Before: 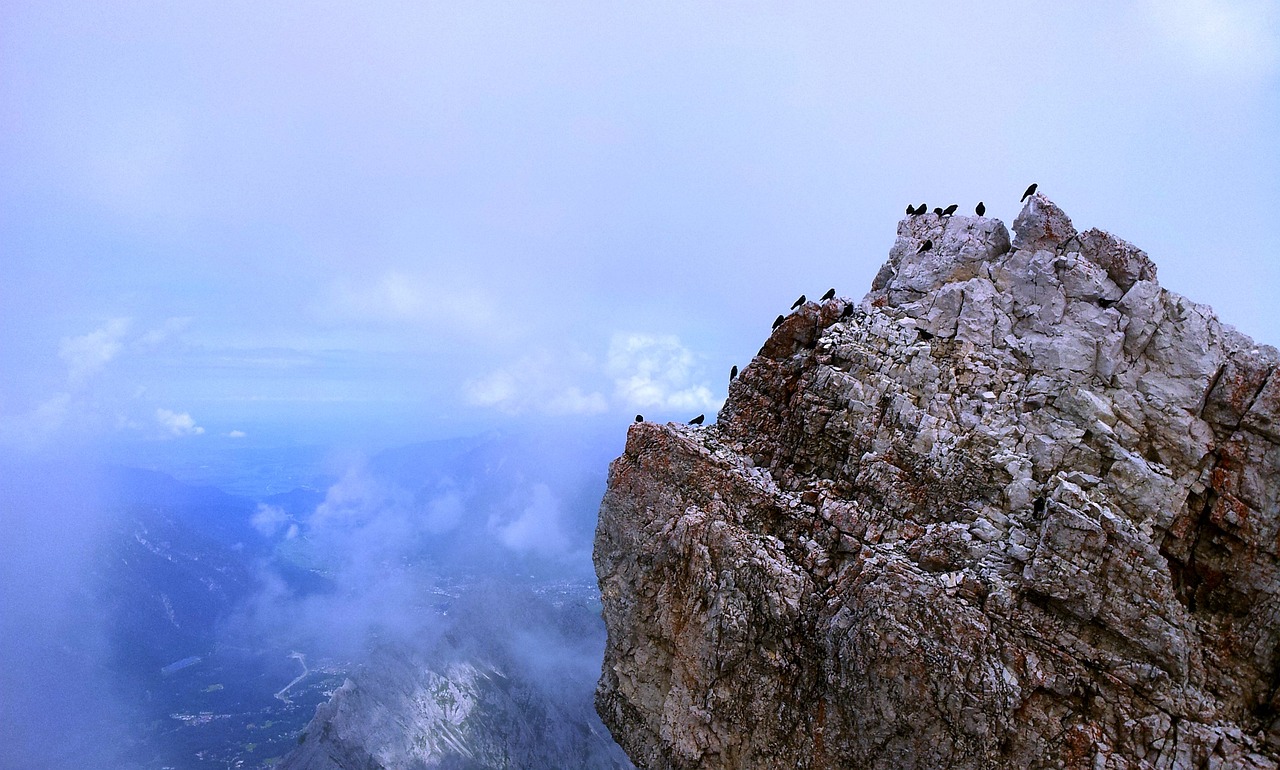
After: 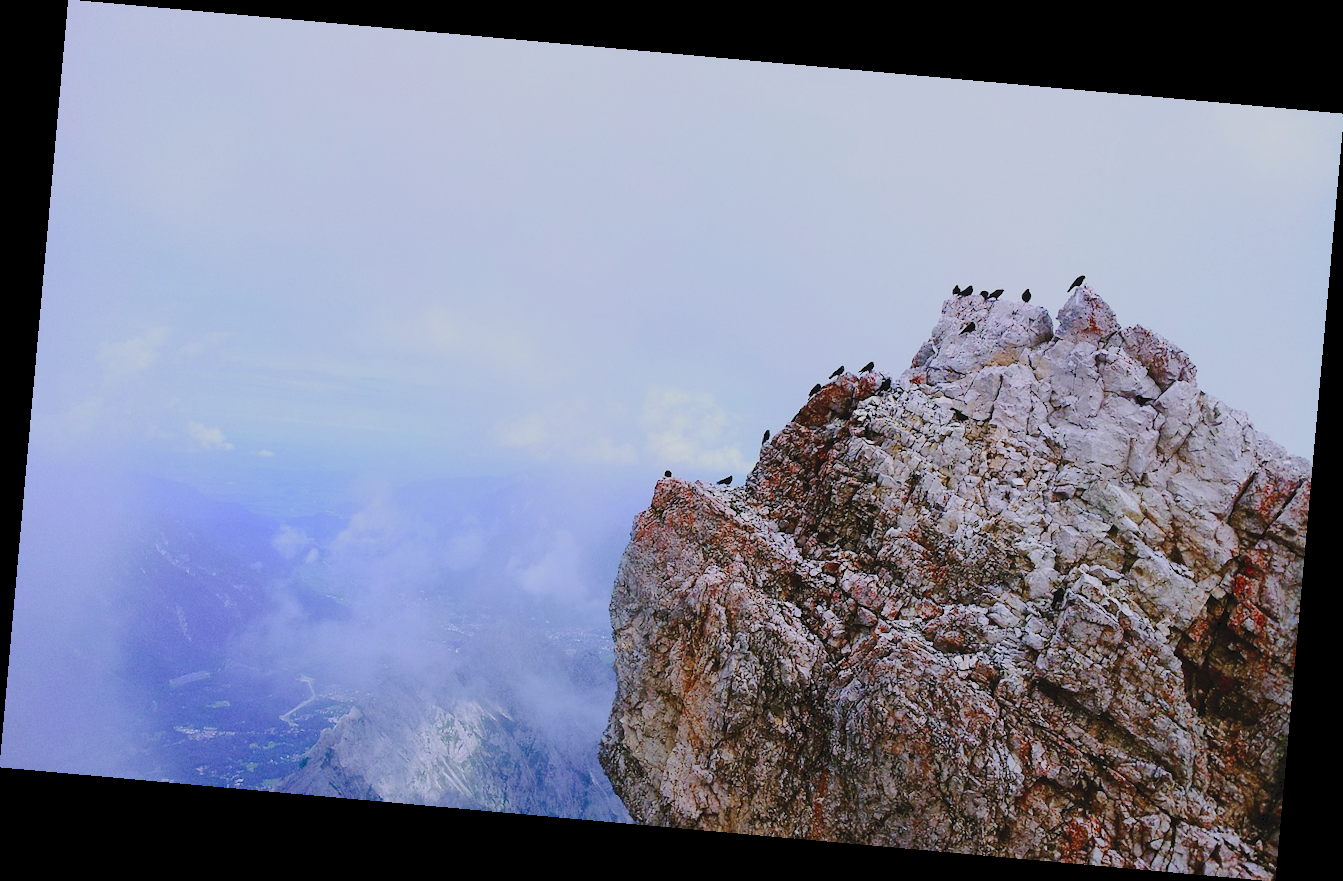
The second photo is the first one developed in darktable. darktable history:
color balance rgb: contrast -30%
rotate and perspective: rotation 5.12°, automatic cropping off
tone curve: curves: ch0 [(0, 0) (0.003, 0.058) (0.011, 0.061) (0.025, 0.065) (0.044, 0.076) (0.069, 0.083) (0.1, 0.09) (0.136, 0.102) (0.177, 0.145) (0.224, 0.196) (0.277, 0.278) (0.335, 0.375) (0.399, 0.486) (0.468, 0.578) (0.543, 0.651) (0.623, 0.717) (0.709, 0.783) (0.801, 0.838) (0.898, 0.91) (1, 1)], preserve colors none
